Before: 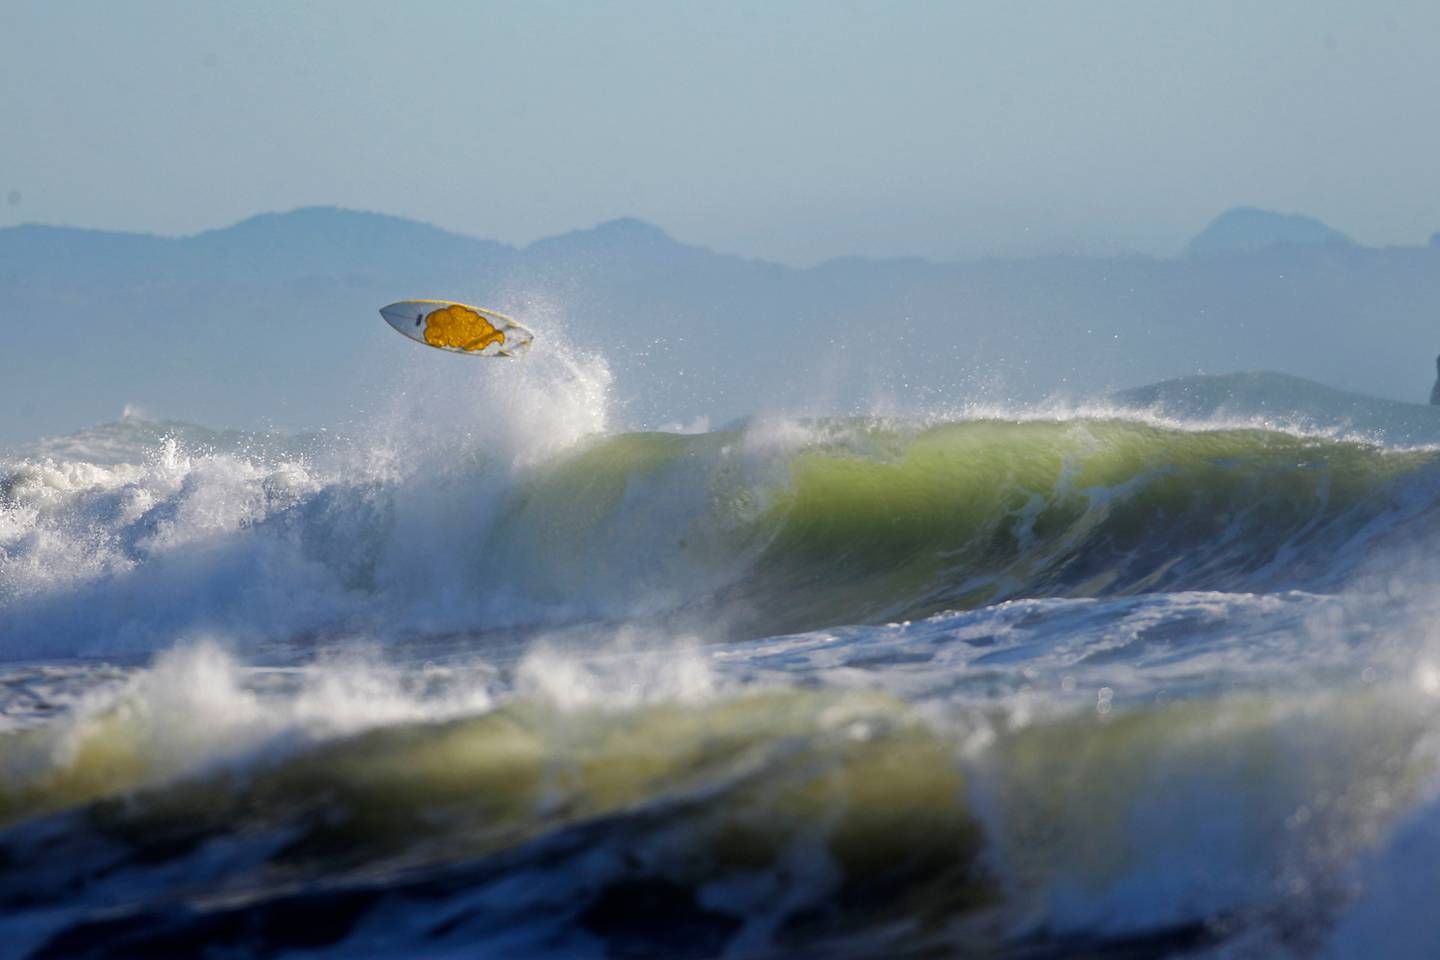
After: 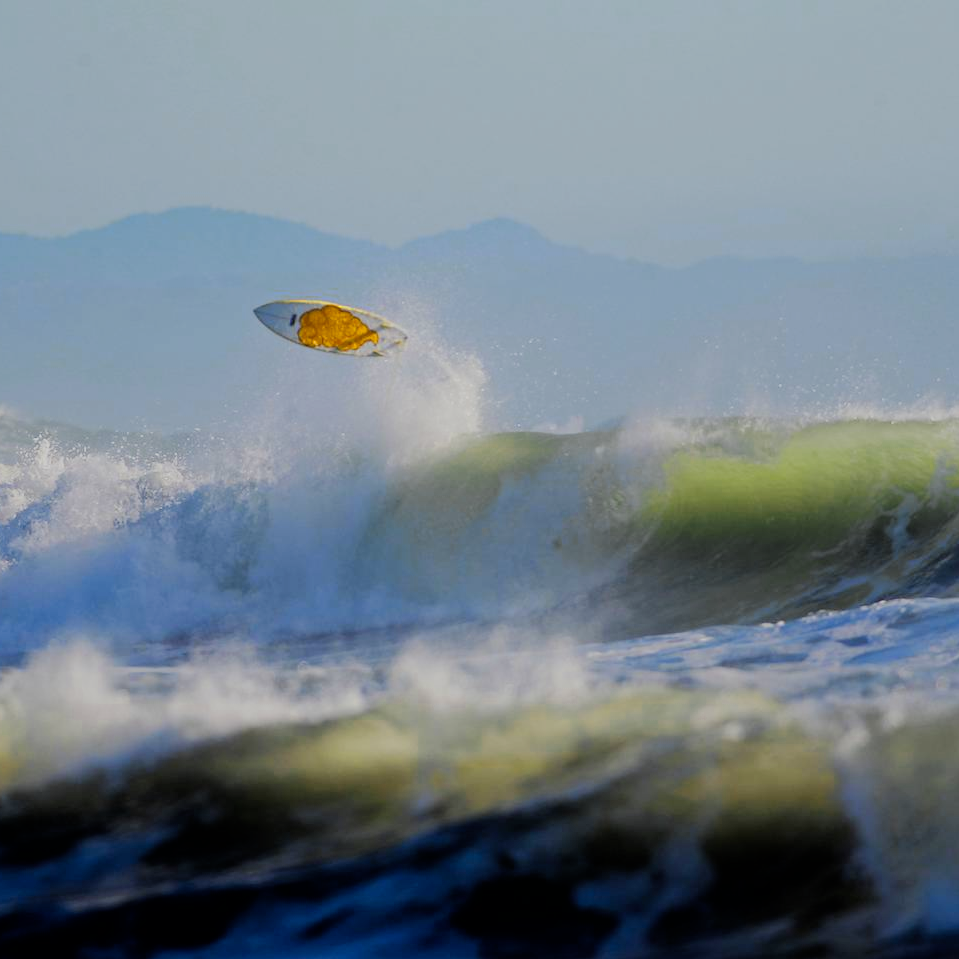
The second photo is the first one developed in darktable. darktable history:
crop and rotate: left 8.786%, right 24.548%
filmic rgb: black relative exposure -6.82 EV, white relative exposure 5.89 EV, hardness 2.71
color zones: curves: ch0 [(0, 0.485) (0.178, 0.476) (0.261, 0.623) (0.411, 0.403) (0.708, 0.603) (0.934, 0.412)]; ch1 [(0.003, 0.485) (0.149, 0.496) (0.229, 0.584) (0.326, 0.551) (0.484, 0.262) (0.757, 0.643)]
